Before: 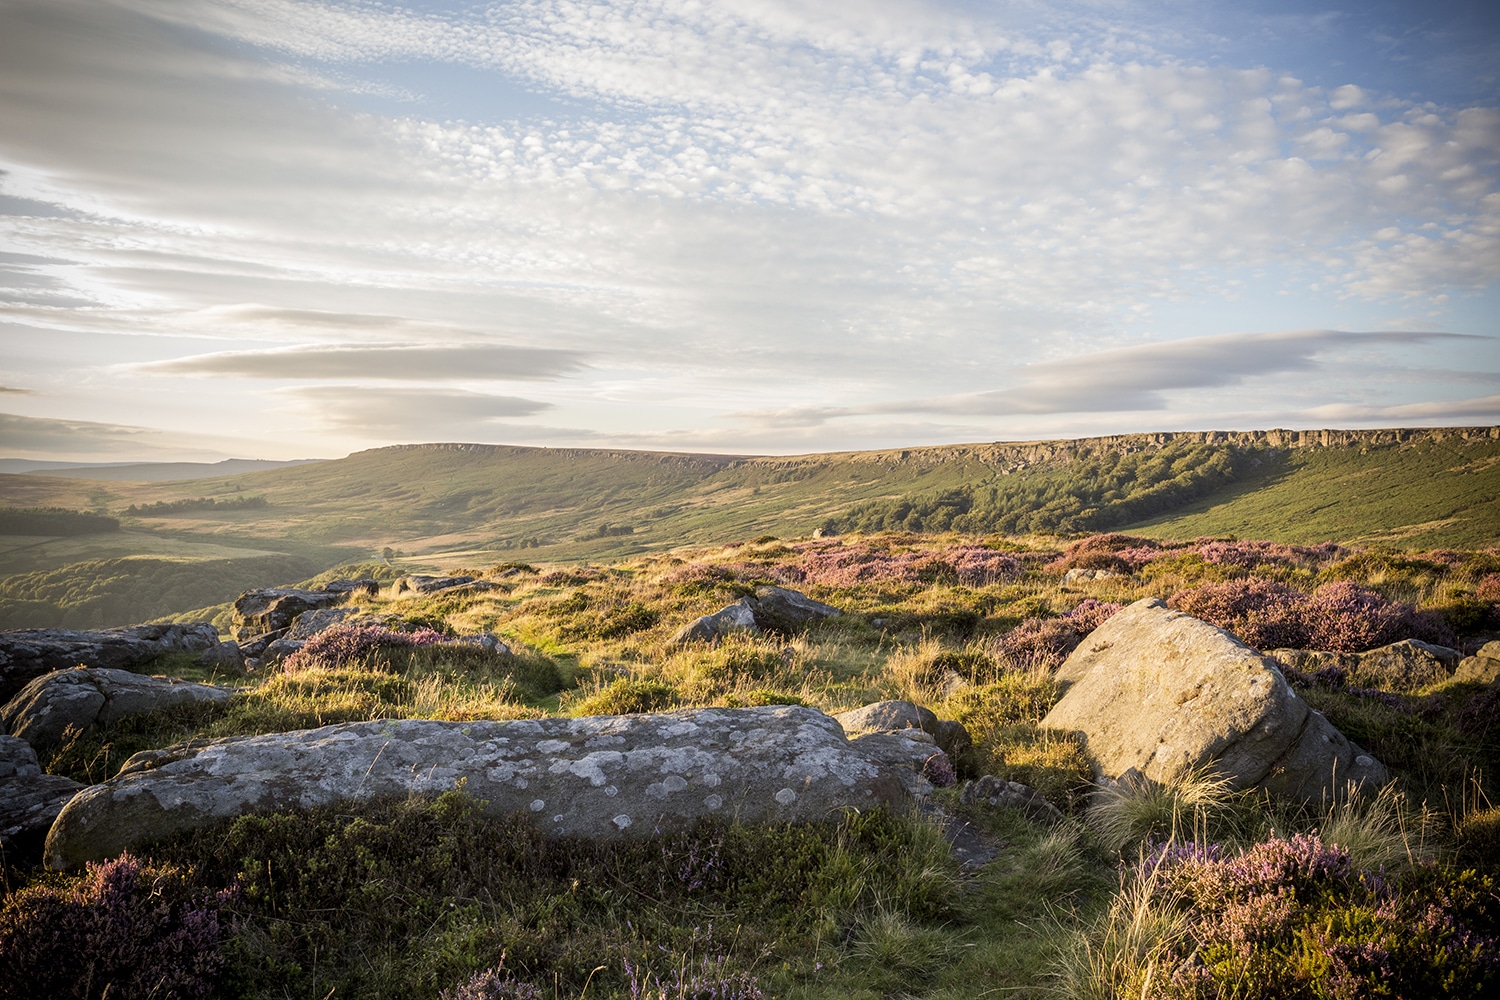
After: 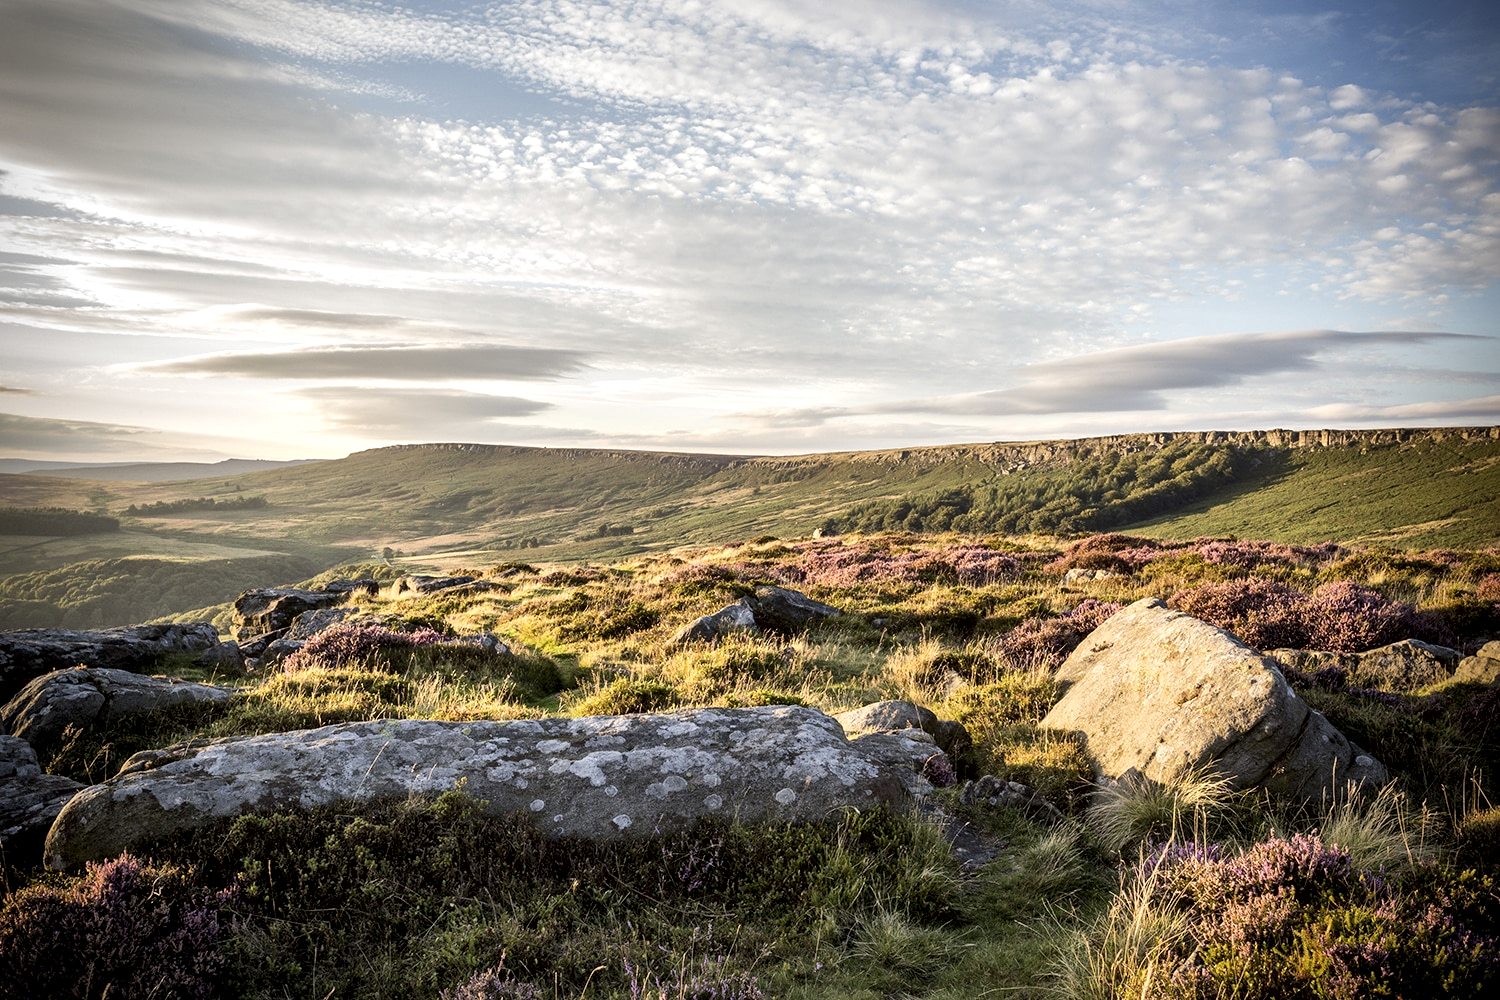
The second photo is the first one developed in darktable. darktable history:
local contrast: mode bilateral grid, contrast 70, coarseness 74, detail 180%, midtone range 0.2
